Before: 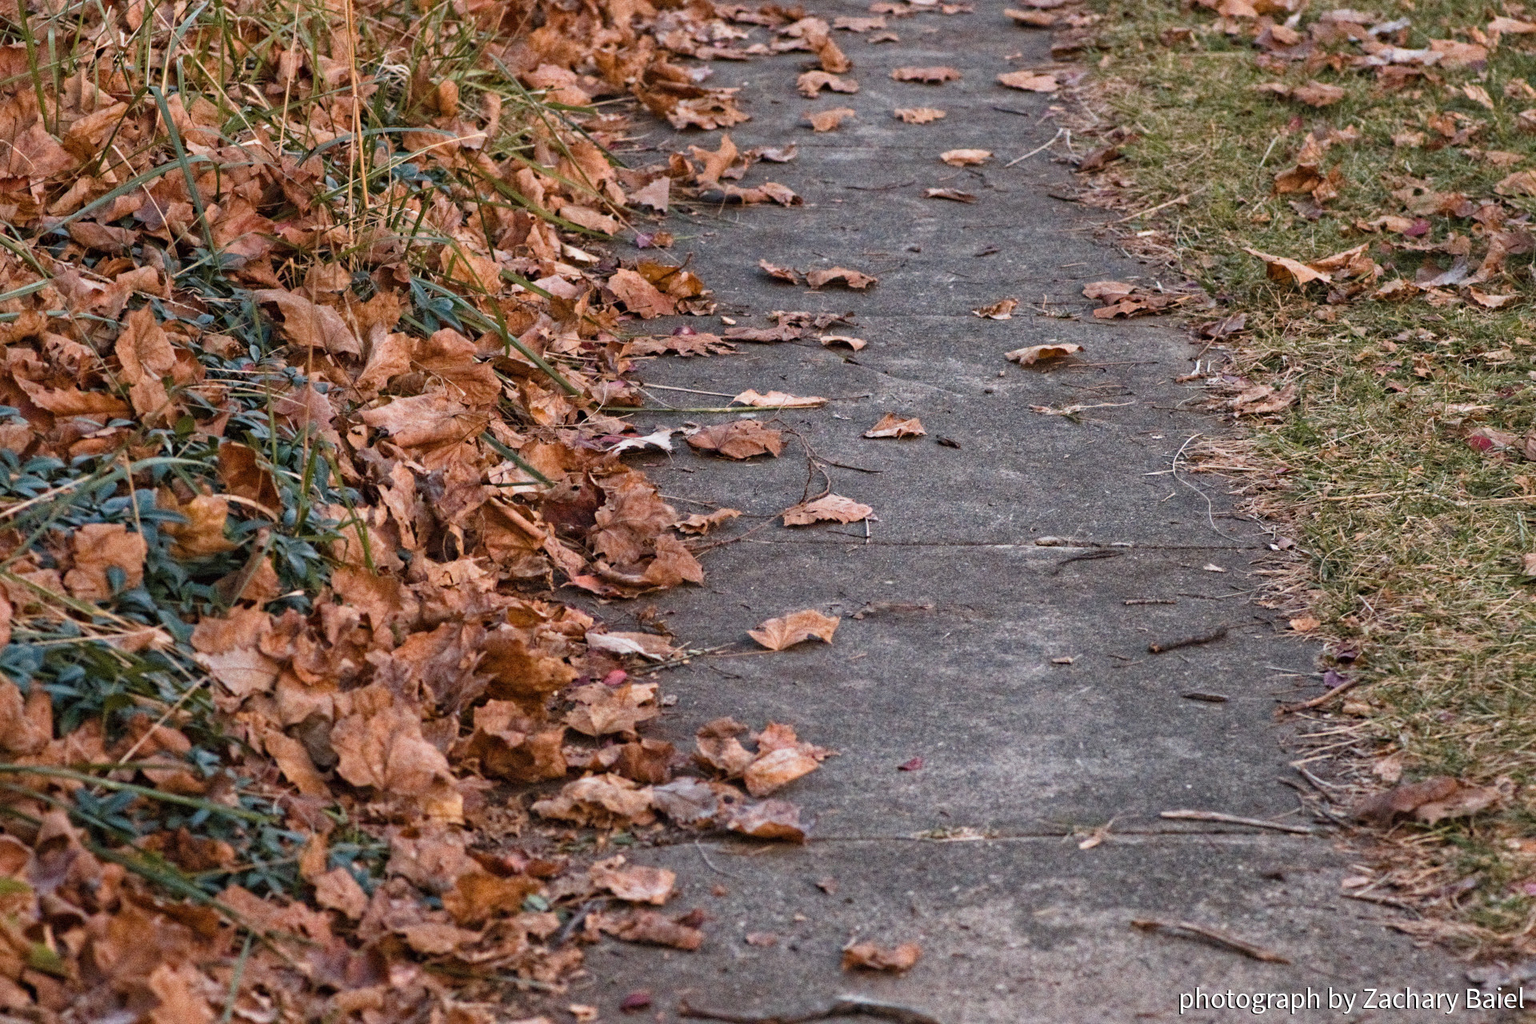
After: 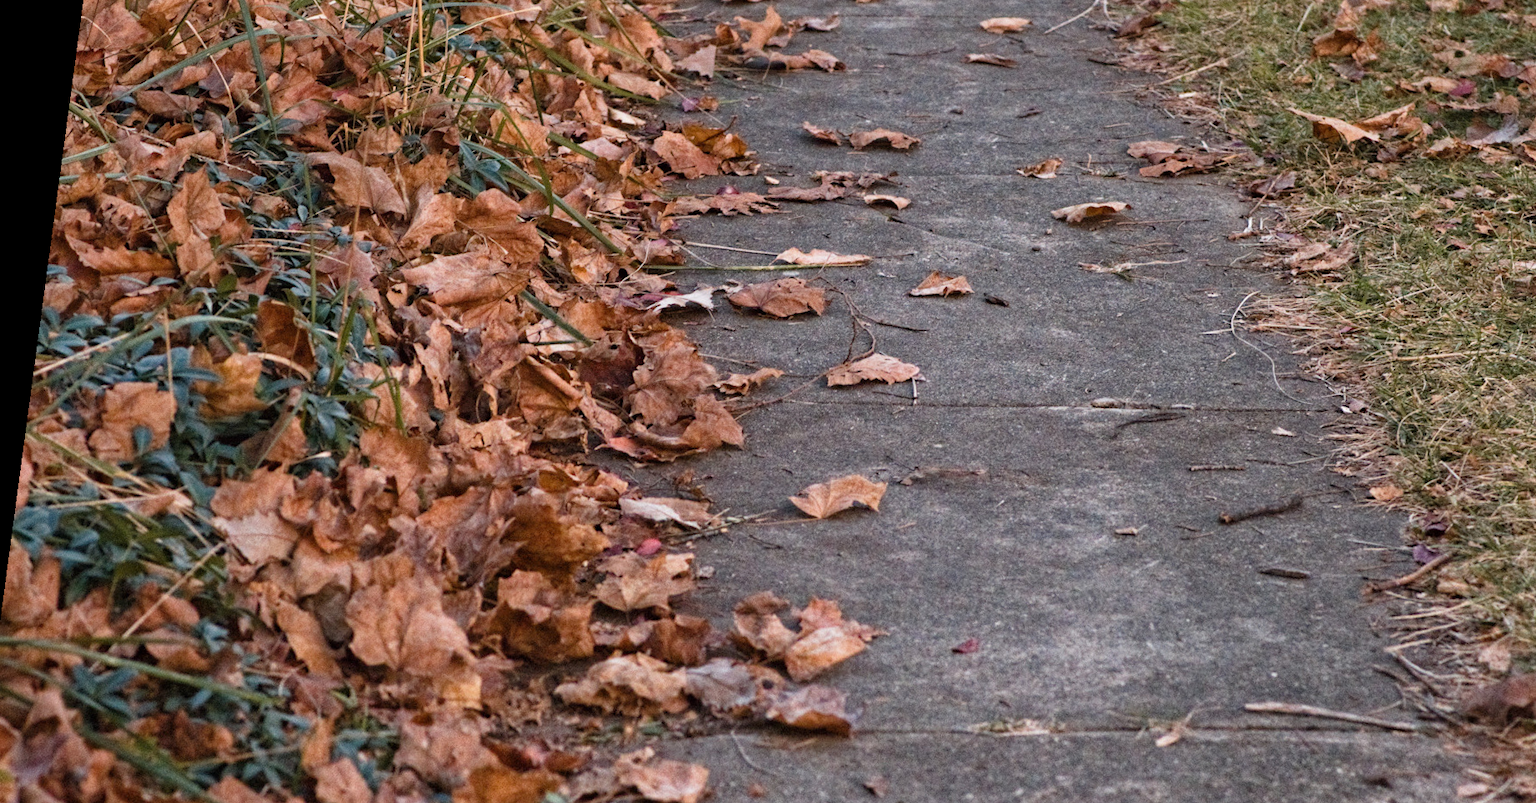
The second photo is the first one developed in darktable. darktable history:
crop and rotate: left 2.425%, top 11.305%, right 9.6%, bottom 15.08%
rotate and perspective: rotation 0.128°, lens shift (vertical) -0.181, lens shift (horizontal) -0.044, shear 0.001, automatic cropping off
